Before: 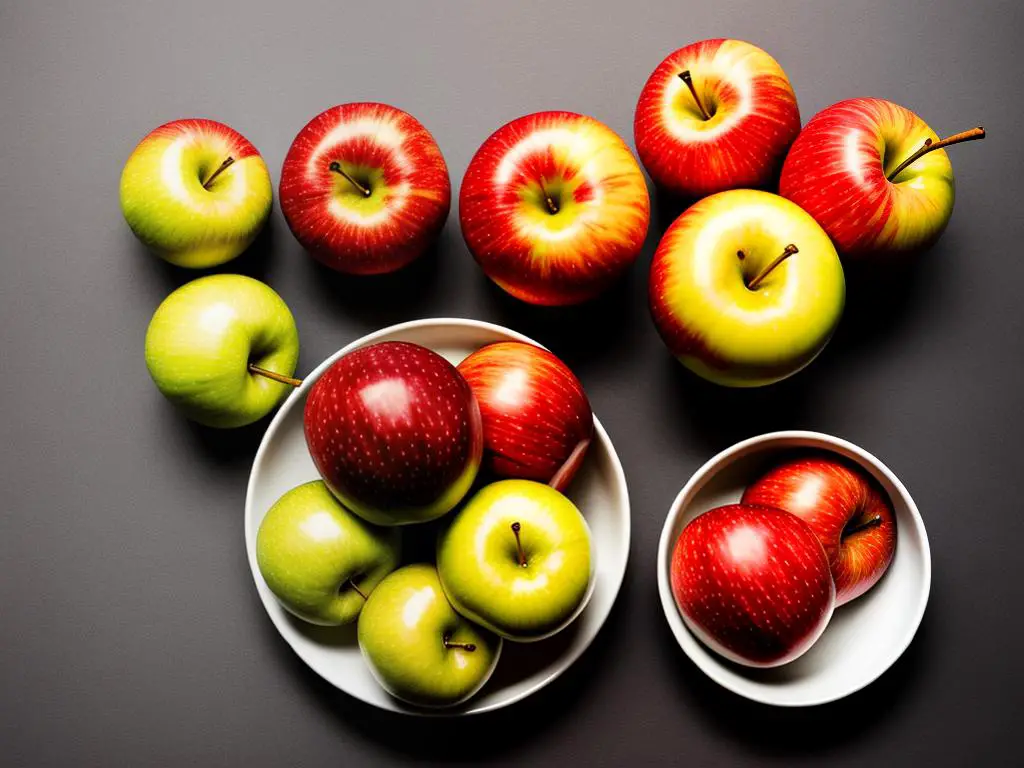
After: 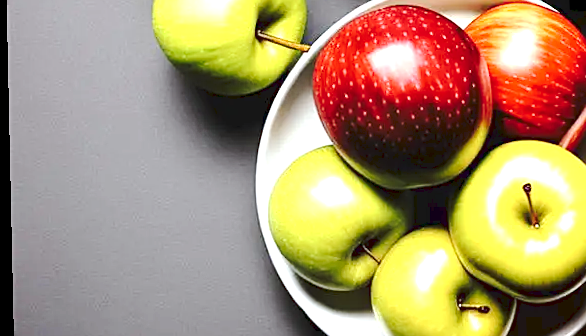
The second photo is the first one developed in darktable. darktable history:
white balance: red 0.967, blue 1.049
sharpen: on, module defaults
contrast brightness saturation: contrast 0.07
exposure: exposure 0.95 EV, compensate highlight preservation false
rotate and perspective: rotation -1.24°, automatic cropping off
tone curve: curves: ch0 [(0, 0) (0.003, 0.06) (0.011, 0.071) (0.025, 0.085) (0.044, 0.104) (0.069, 0.123) (0.1, 0.146) (0.136, 0.167) (0.177, 0.205) (0.224, 0.248) (0.277, 0.309) (0.335, 0.384) (0.399, 0.467) (0.468, 0.553) (0.543, 0.633) (0.623, 0.698) (0.709, 0.769) (0.801, 0.841) (0.898, 0.912) (1, 1)], preserve colors none
crop: top 44.483%, right 43.593%, bottom 12.892%
